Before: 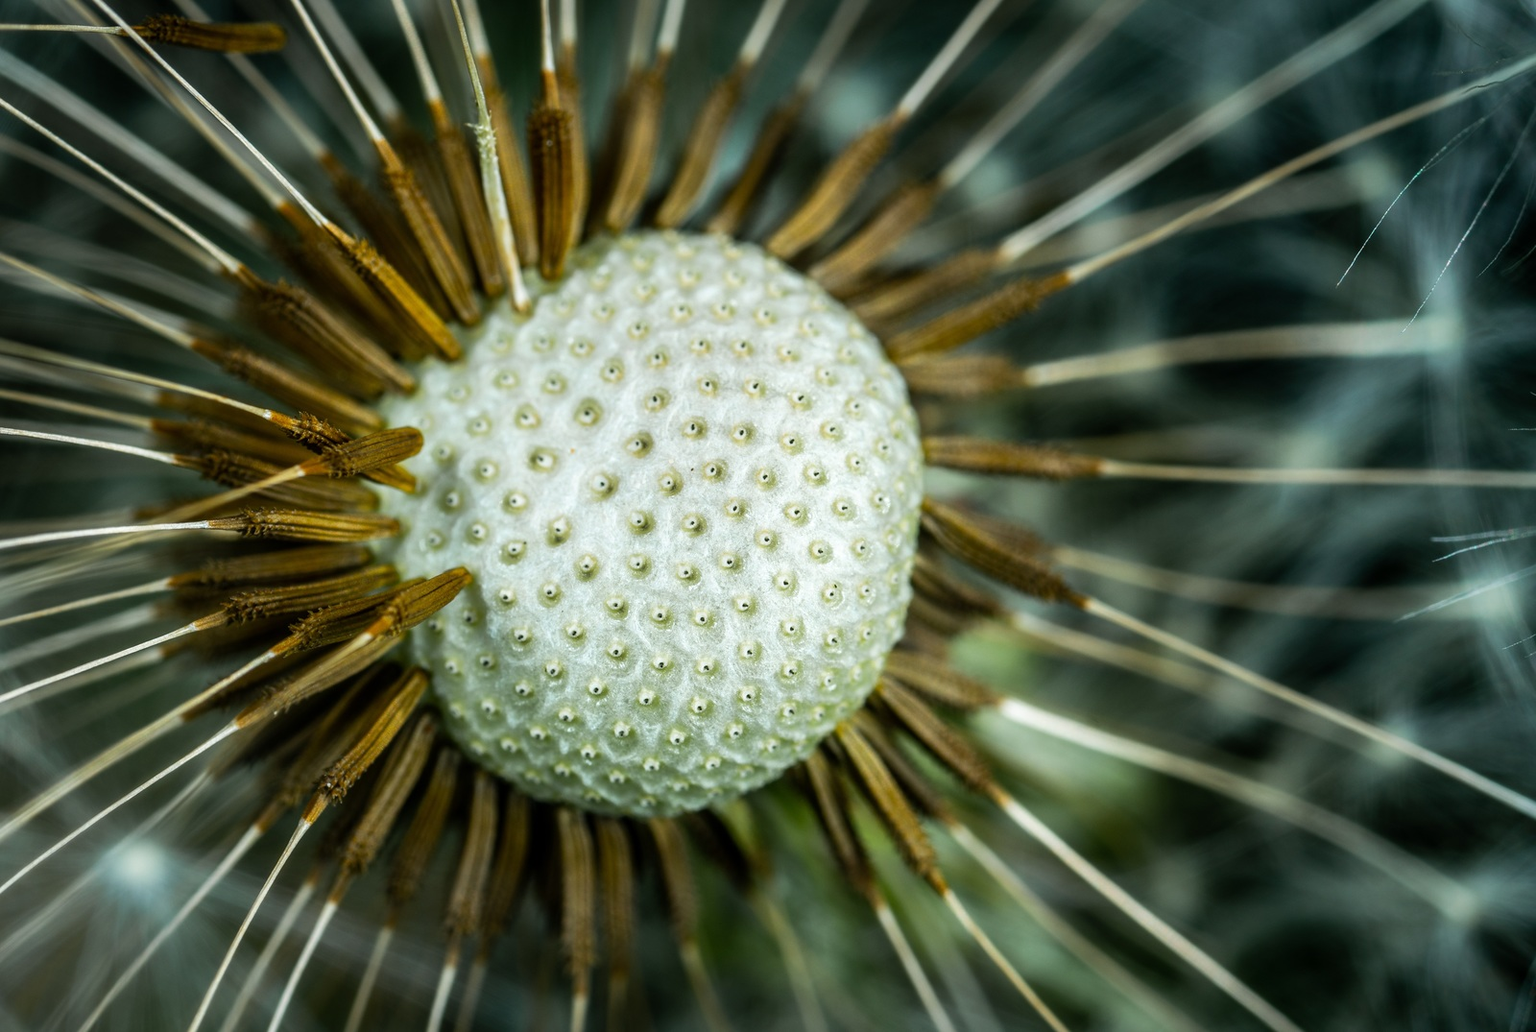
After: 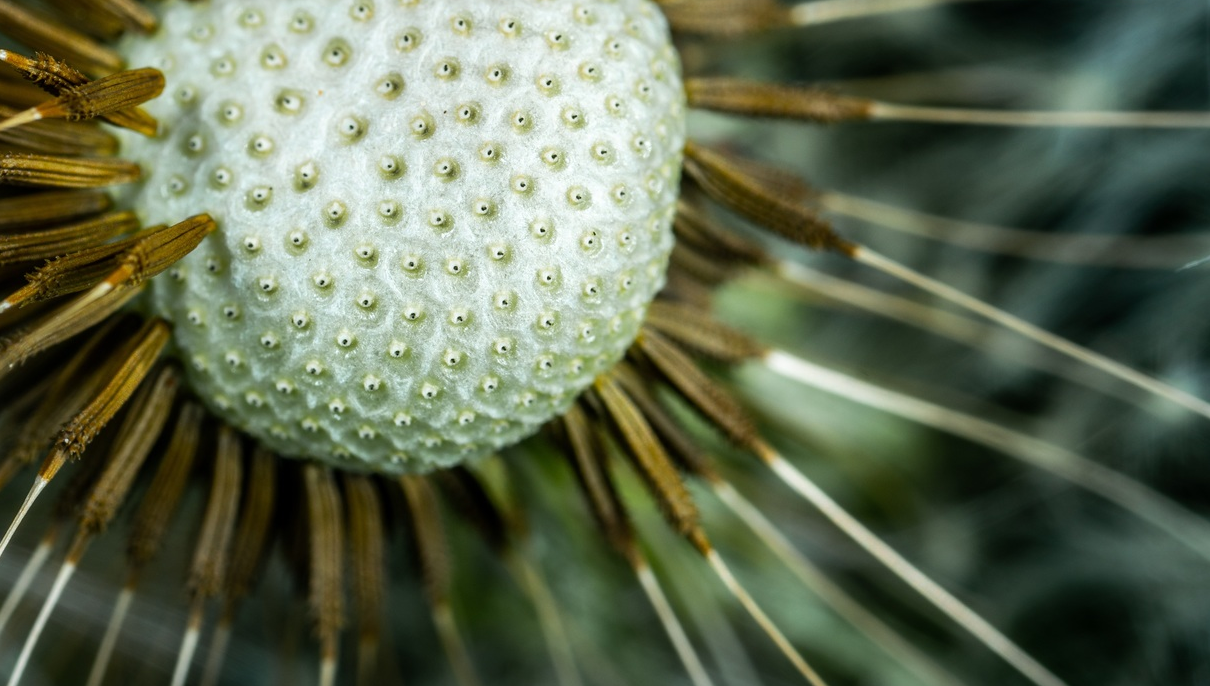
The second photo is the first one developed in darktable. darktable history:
exposure: compensate highlight preservation false
crop and rotate: left 17.299%, top 35.115%, right 7.015%, bottom 1.024%
